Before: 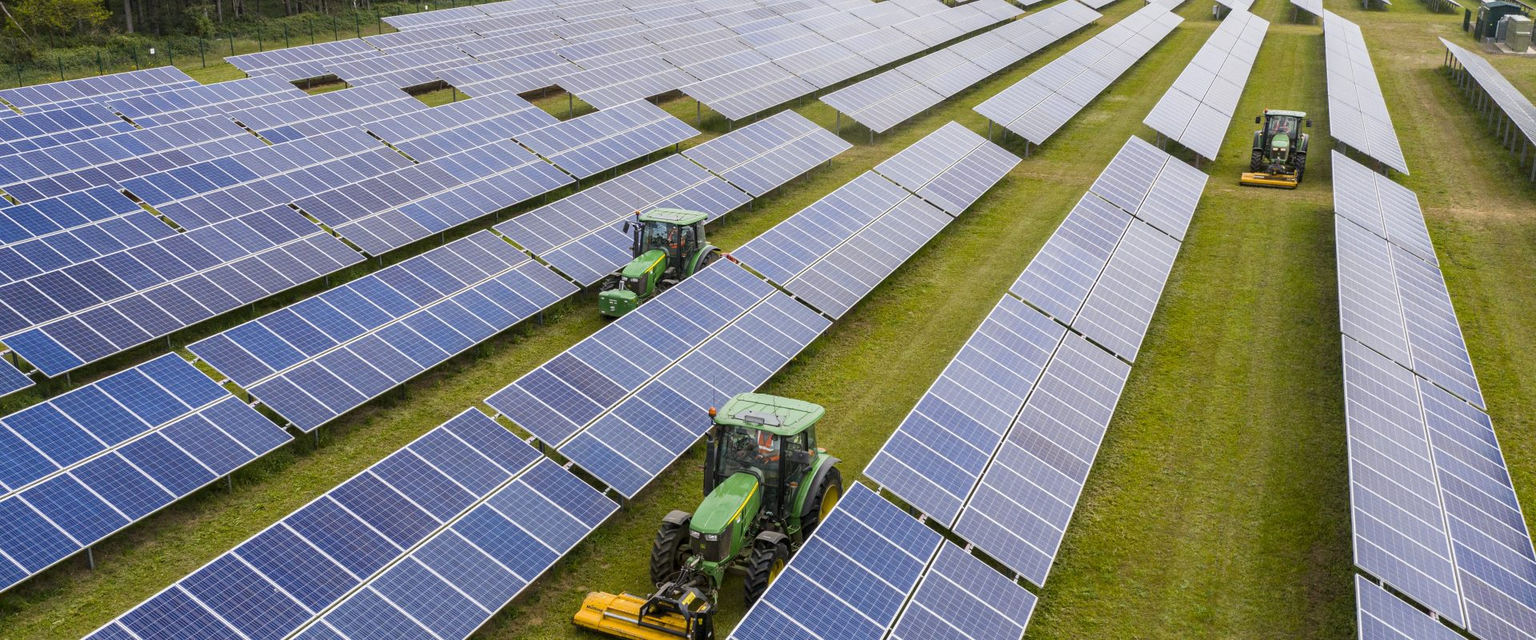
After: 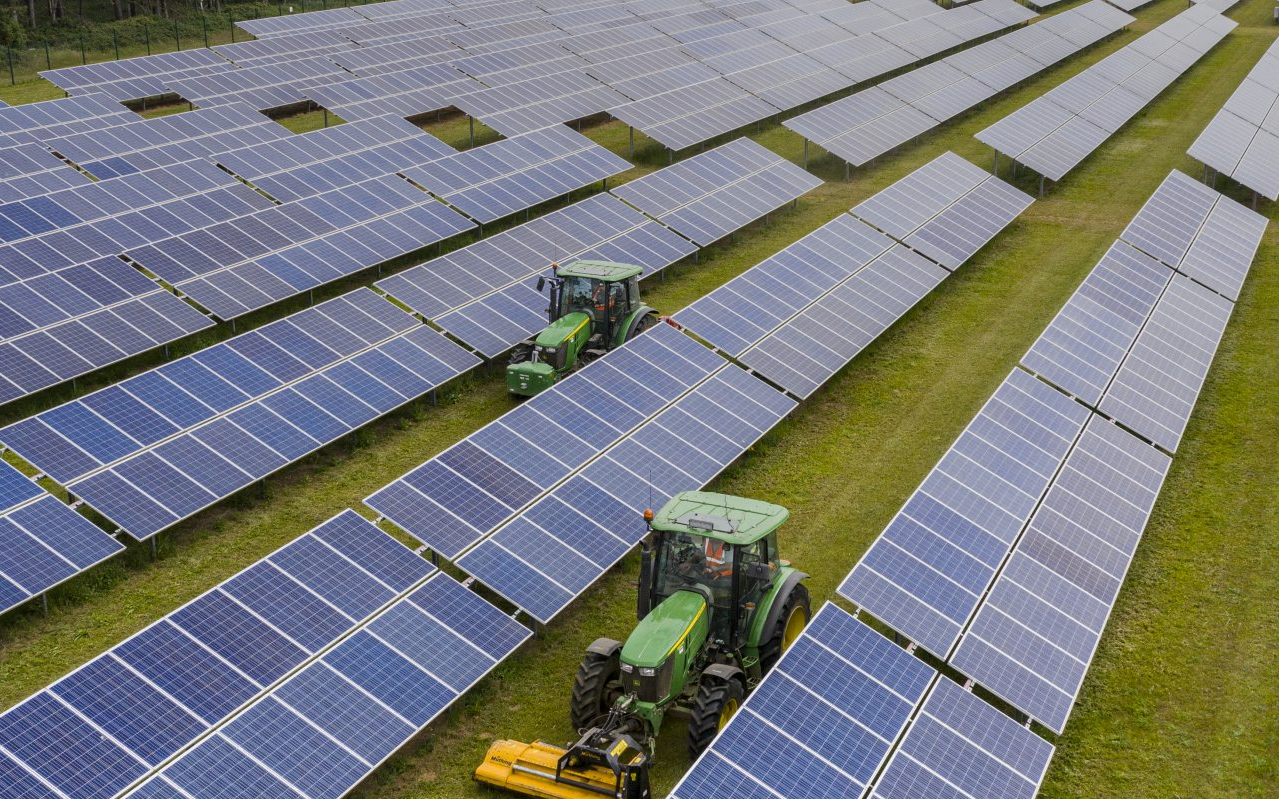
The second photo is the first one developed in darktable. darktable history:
crop and rotate: left 12.648%, right 20.685%
graduated density: rotation -0.352°, offset 57.64
